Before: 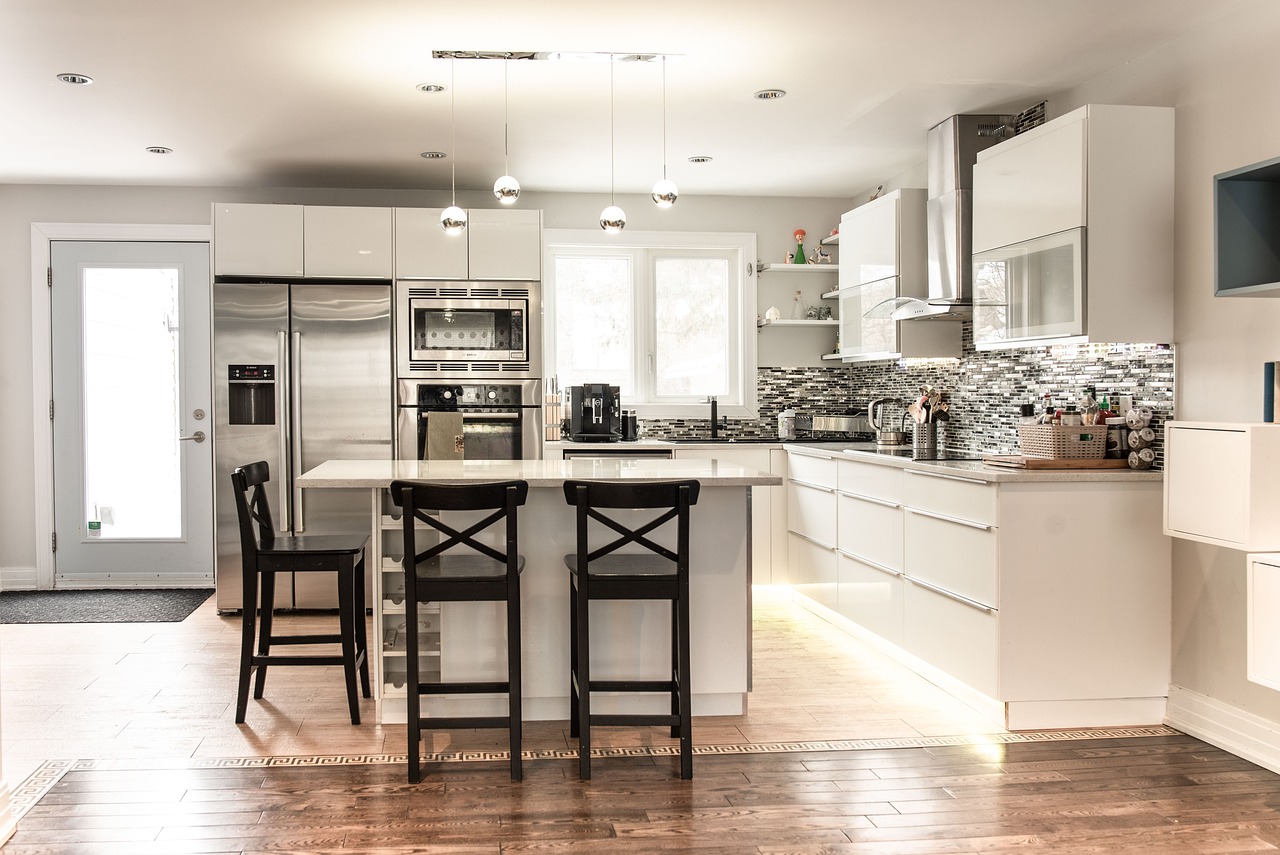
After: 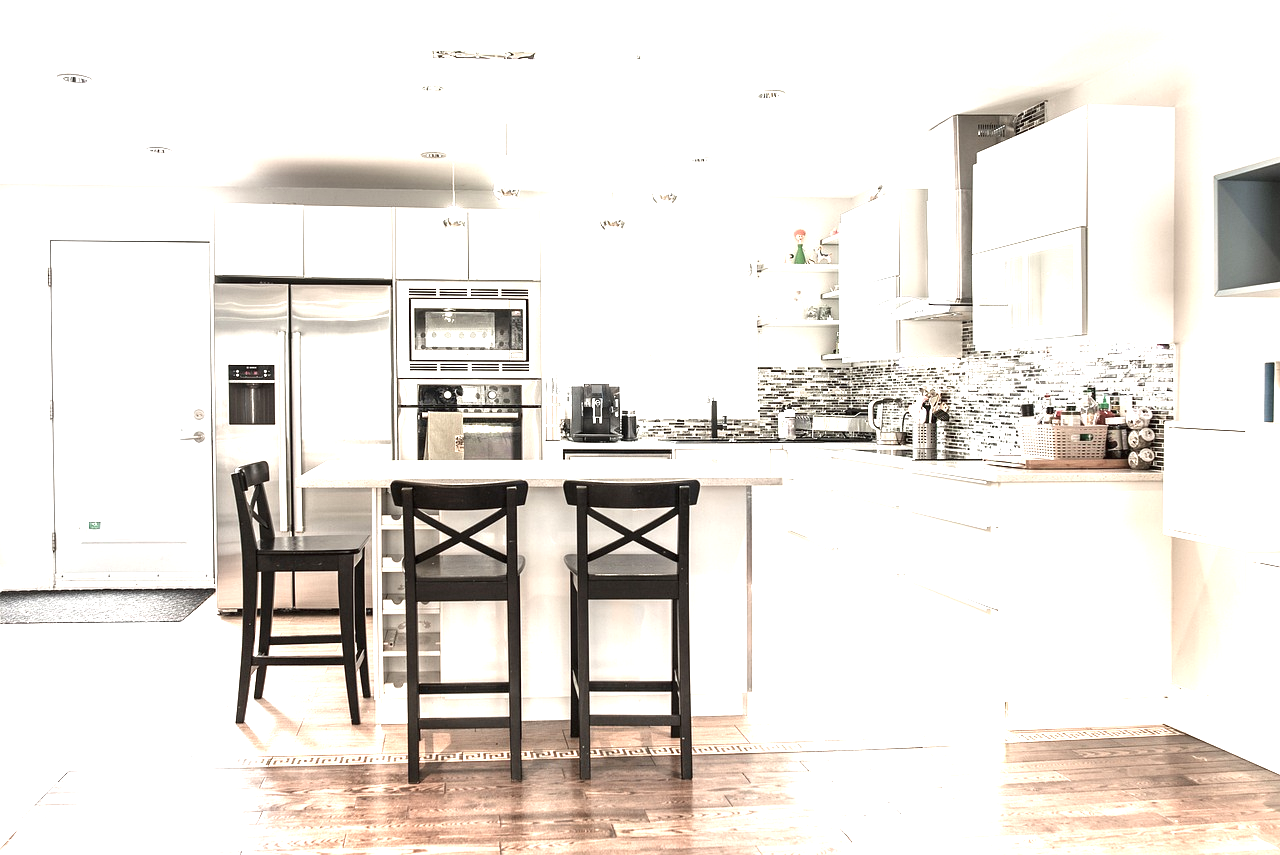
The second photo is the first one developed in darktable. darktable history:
exposure: black level correction 0, exposure 1.625 EV, compensate exposure bias true, compensate highlight preservation false
color balance: input saturation 100.43%, contrast fulcrum 14.22%, output saturation 70.41%
